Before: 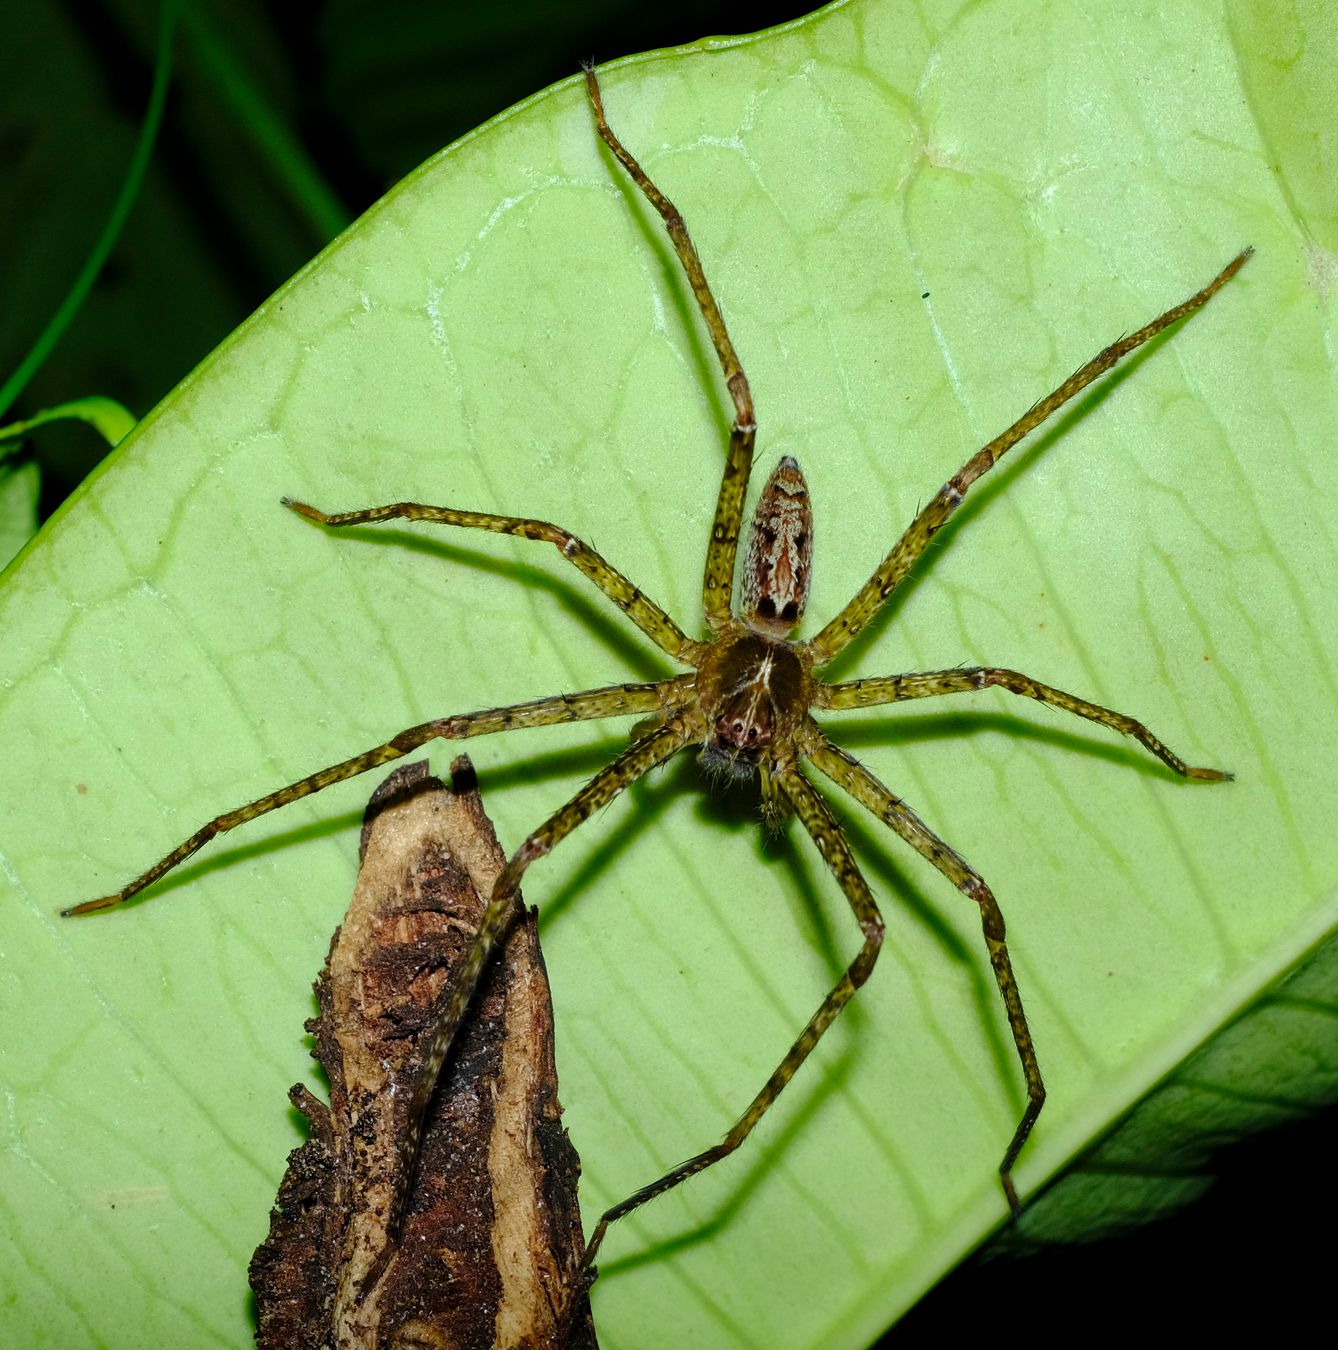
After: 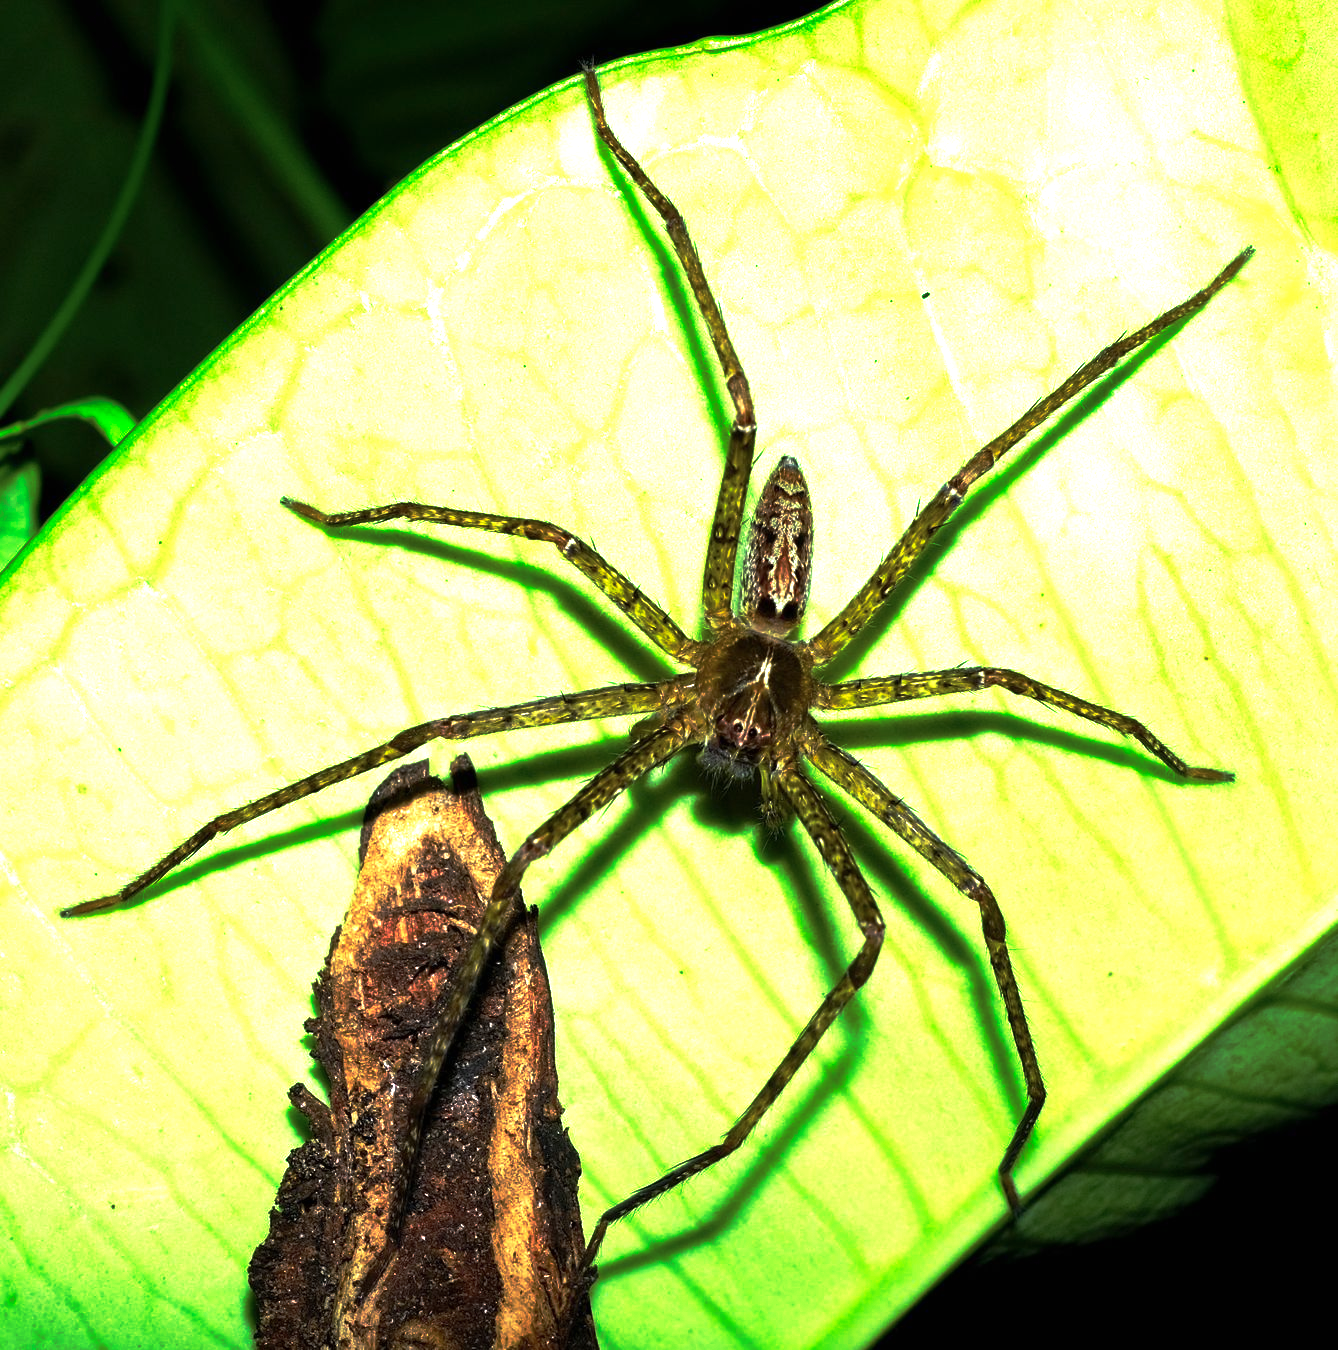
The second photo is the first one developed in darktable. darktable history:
contrast brightness saturation: saturation -0.053
base curve: curves: ch0 [(0, 0) (0.564, 0.291) (0.802, 0.731) (1, 1)], preserve colors none
exposure: black level correction 0, exposure 1.2 EV, compensate exposure bias true, compensate highlight preservation false
velvia: strength 6.19%
